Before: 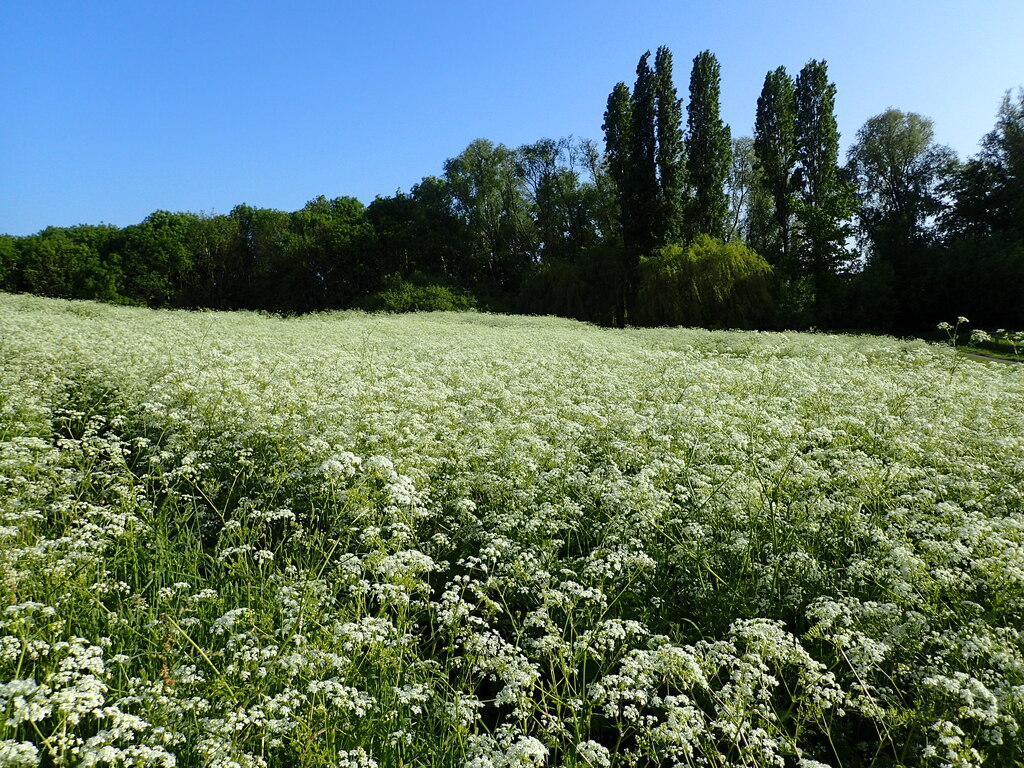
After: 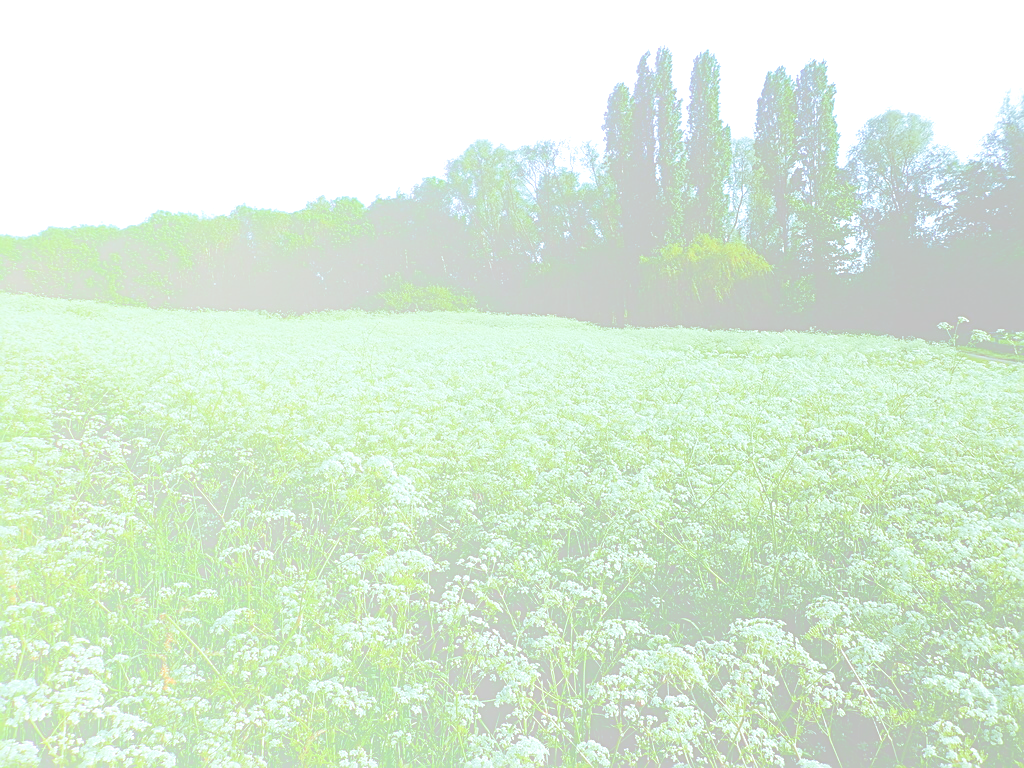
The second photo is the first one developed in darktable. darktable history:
sharpen: on, module defaults
bloom: size 85%, threshold 5%, strength 85%
color correction: highlights a* -9.73, highlights b* -21.22
split-toning: on, module defaults
